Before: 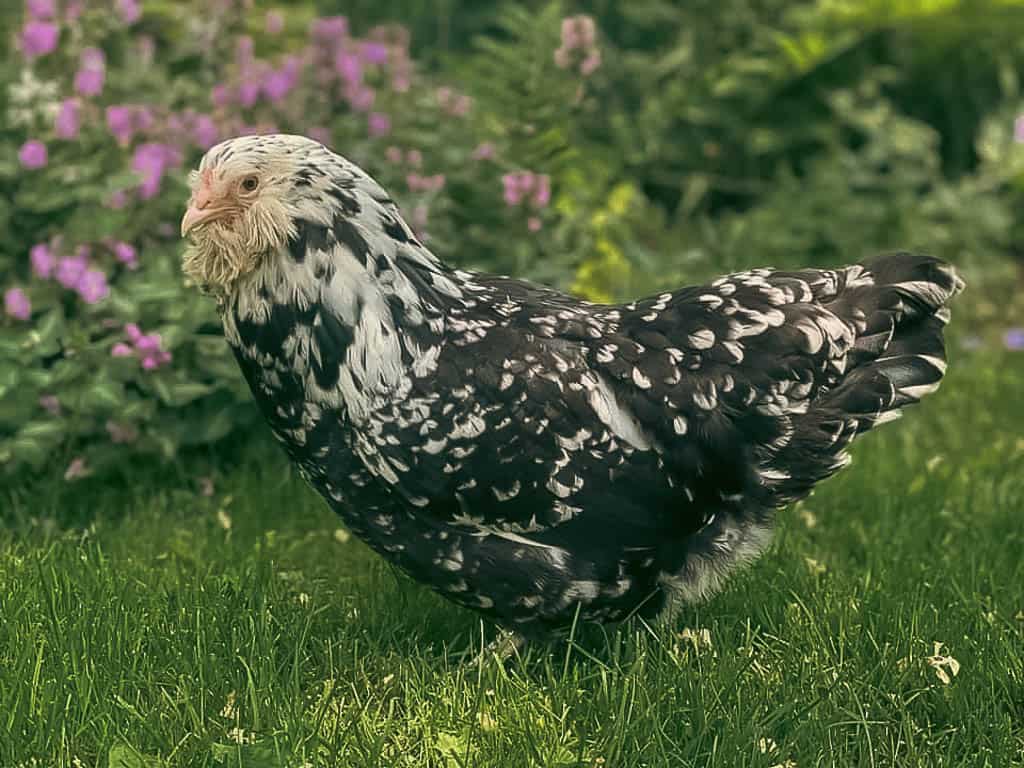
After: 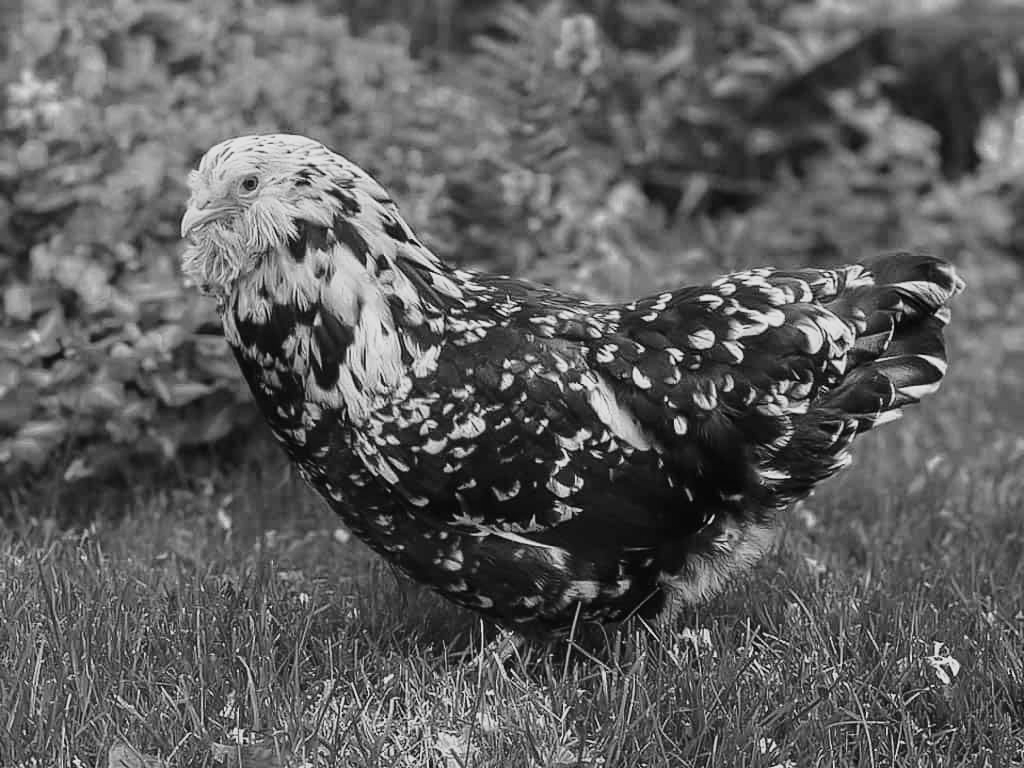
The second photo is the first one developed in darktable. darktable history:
monochrome: on, module defaults
tone curve: curves: ch0 [(0.003, 0.003) (0.104, 0.069) (0.236, 0.218) (0.401, 0.443) (0.495, 0.55) (0.625, 0.67) (0.819, 0.841) (0.96, 0.899)]; ch1 [(0, 0) (0.161, 0.092) (0.37, 0.302) (0.424, 0.402) (0.45, 0.466) (0.495, 0.506) (0.573, 0.571) (0.638, 0.641) (0.751, 0.741) (1, 1)]; ch2 [(0, 0) (0.352, 0.403) (0.466, 0.443) (0.524, 0.501) (0.56, 0.556) (1, 1)], color space Lab, independent channels, preserve colors none
